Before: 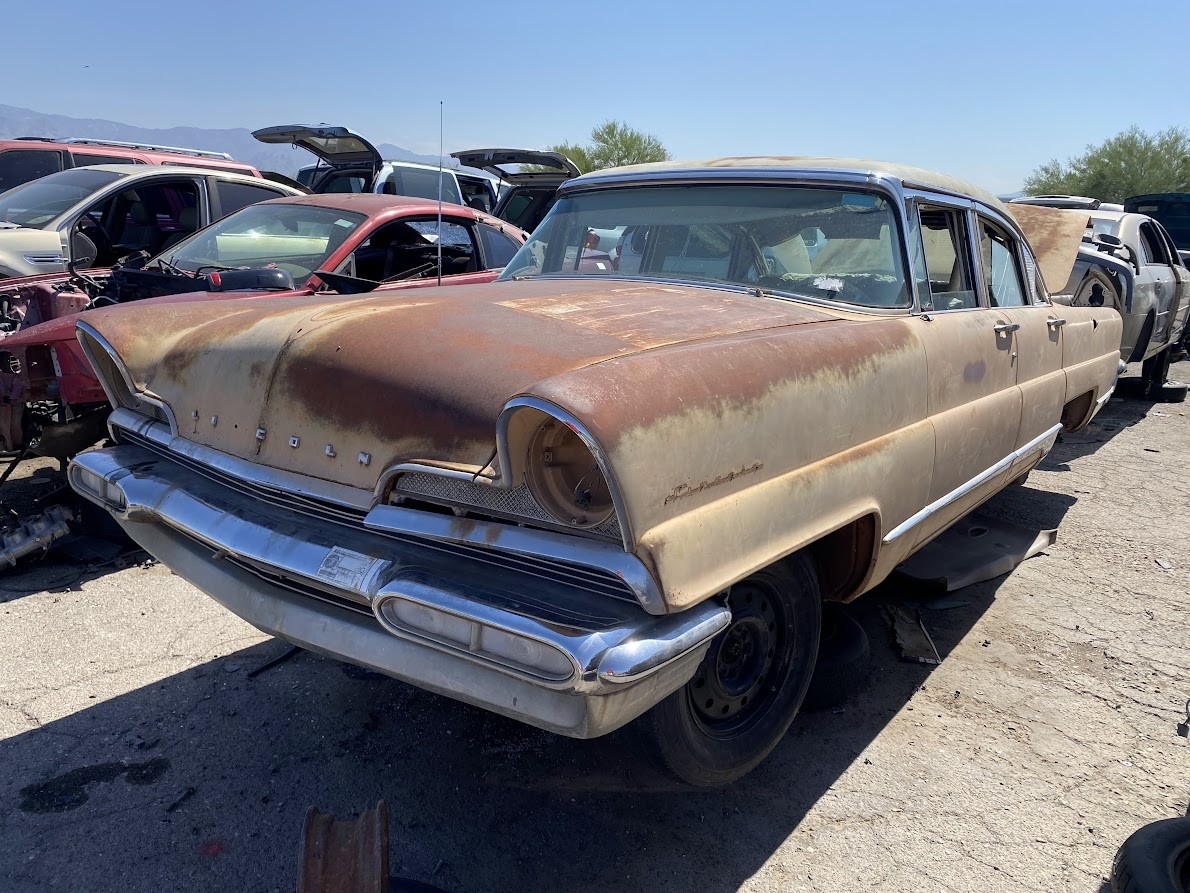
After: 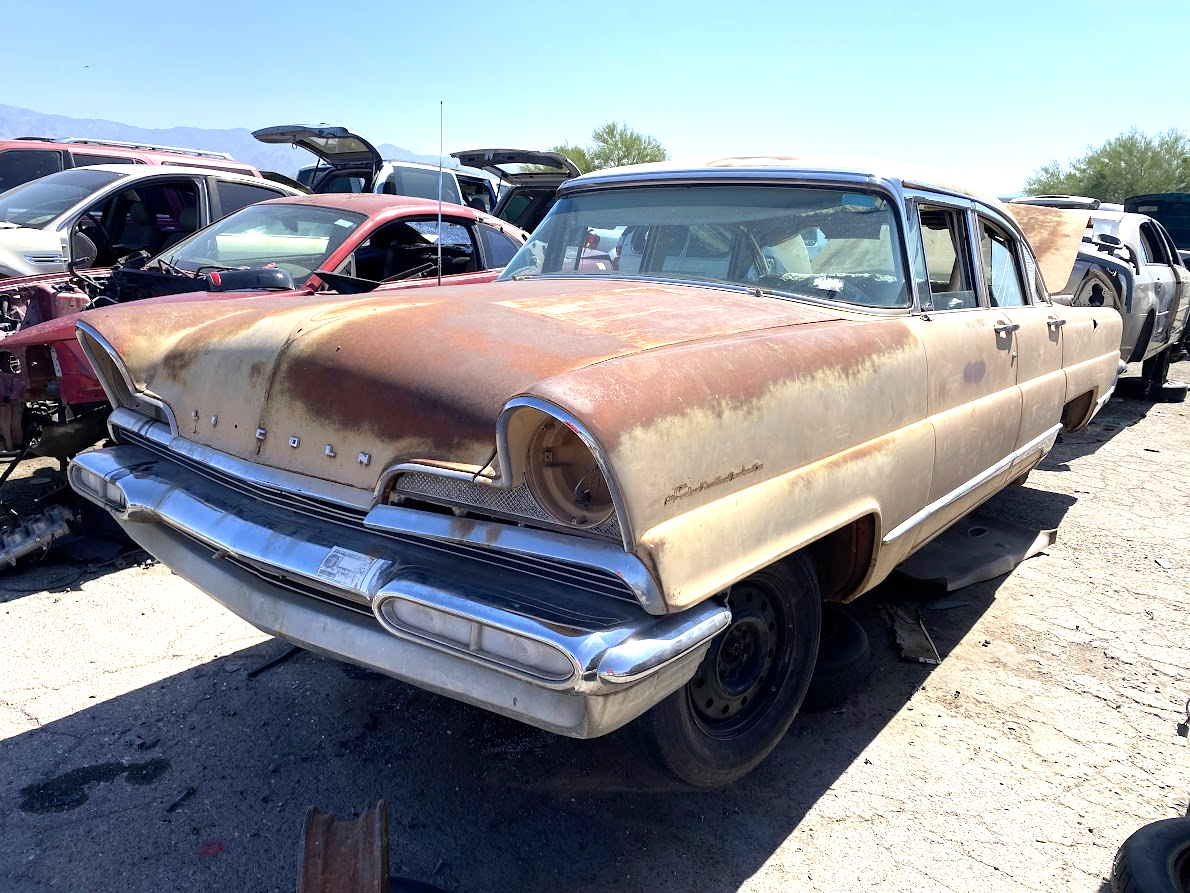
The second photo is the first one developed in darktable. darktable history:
levels: black 0.091%, levels [0, 0.394, 0.787]
